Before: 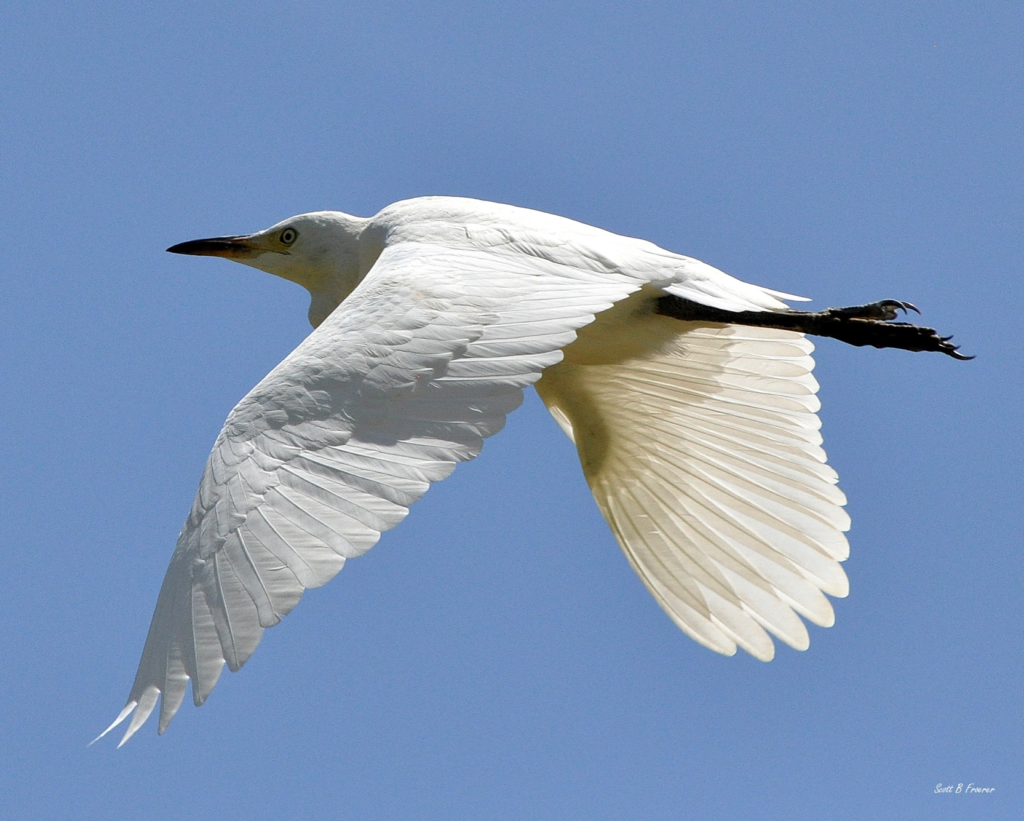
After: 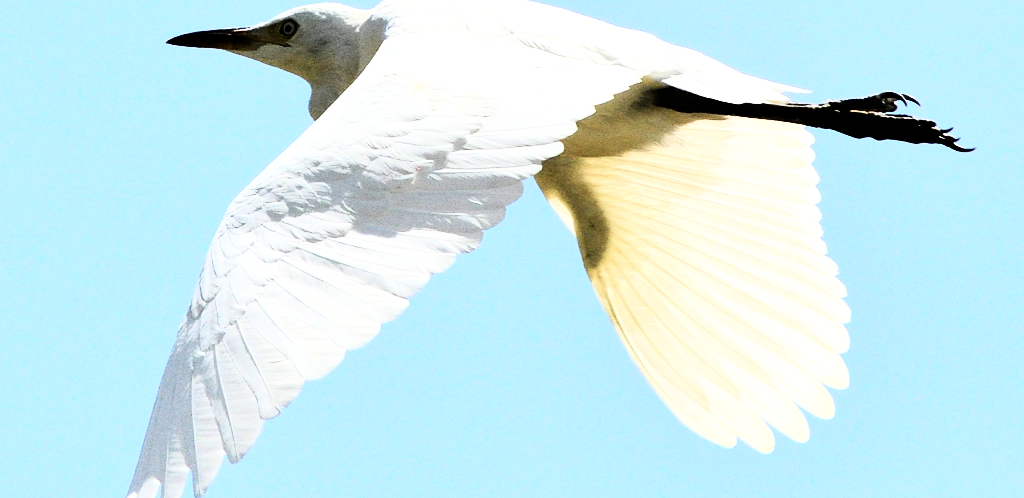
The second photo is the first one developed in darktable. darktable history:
crop and rotate: top 25.357%, bottom 13.942%
tone equalizer: -8 EV -0.75 EV, -7 EV -0.7 EV, -6 EV -0.6 EV, -5 EV -0.4 EV, -3 EV 0.4 EV, -2 EV 0.6 EV, -1 EV 0.7 EV, +0 EV 0.75 EV, edges refinement/feathering 500, mask exposure compensation -1.57 EV, preserve details no
rgb curve: curves: ch0 [(0, 0) (0.21, 0.15) (0.24, 0.21) (0.5, 0.75) (0.75, 0.96) (0.89, 0.99) (1, 1)]; ch1 [(0, 0.02) (0.21, 0.13) (0.25, 0.2) (0.5, 0.67) (0.75, 0.9) (0.89, 0.97) (1, 1)]; ch2 [(0, 0.02) (0.21, 0.13) (0.25, 0.2) (0.5, 0.67) (0.75, 0.9) (0.89, 0.97) (1, 1)], compensate middle gray true
